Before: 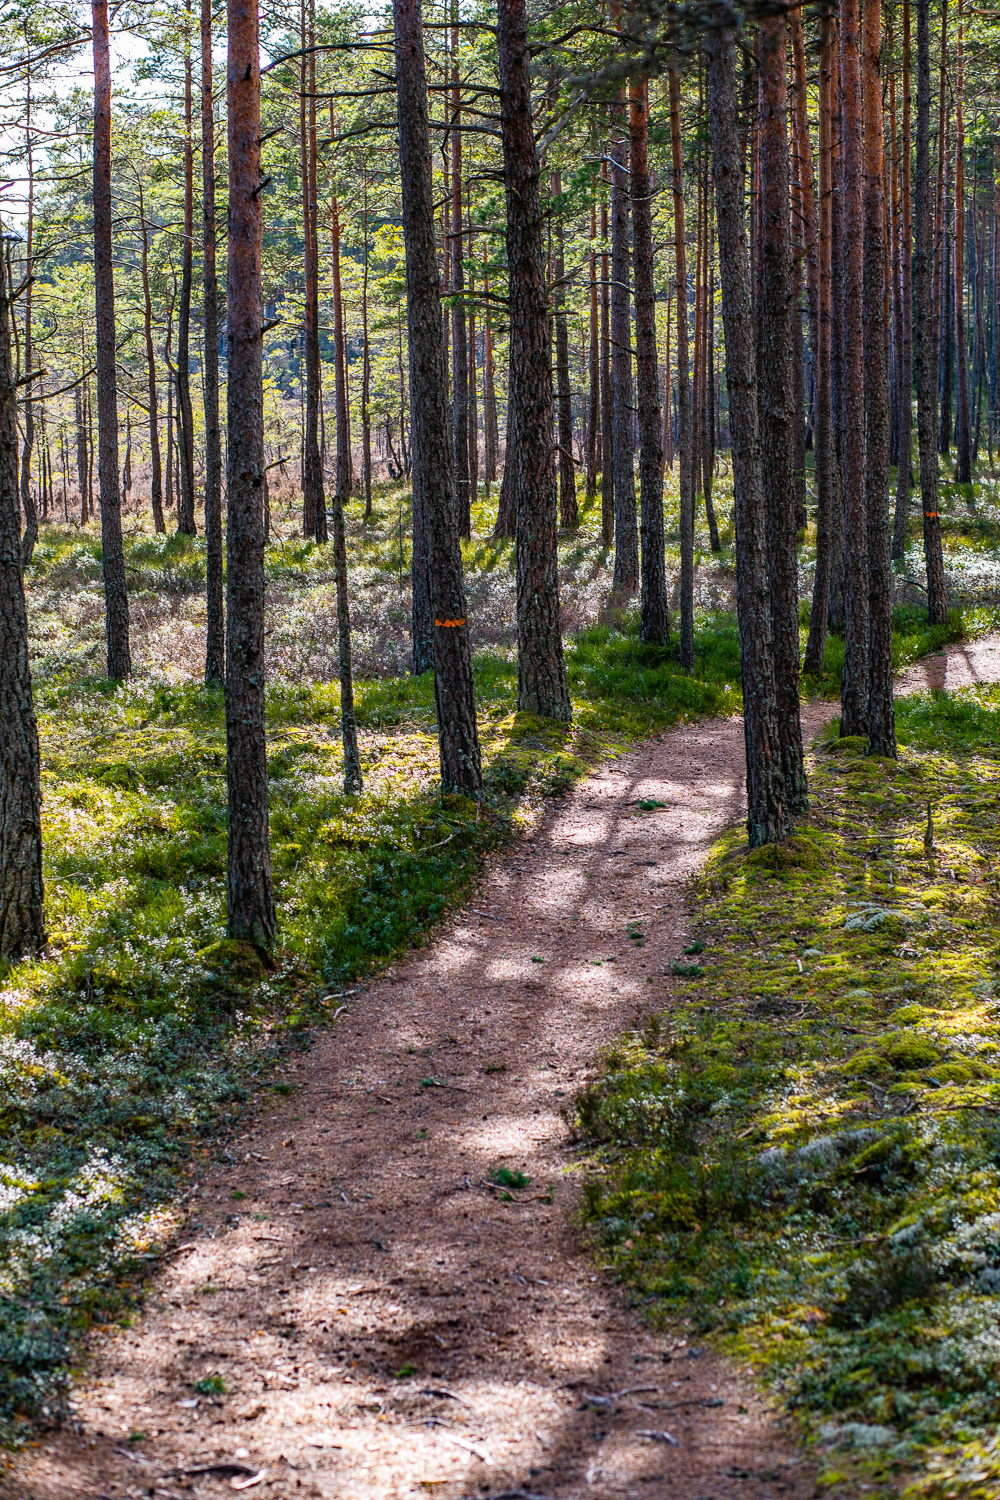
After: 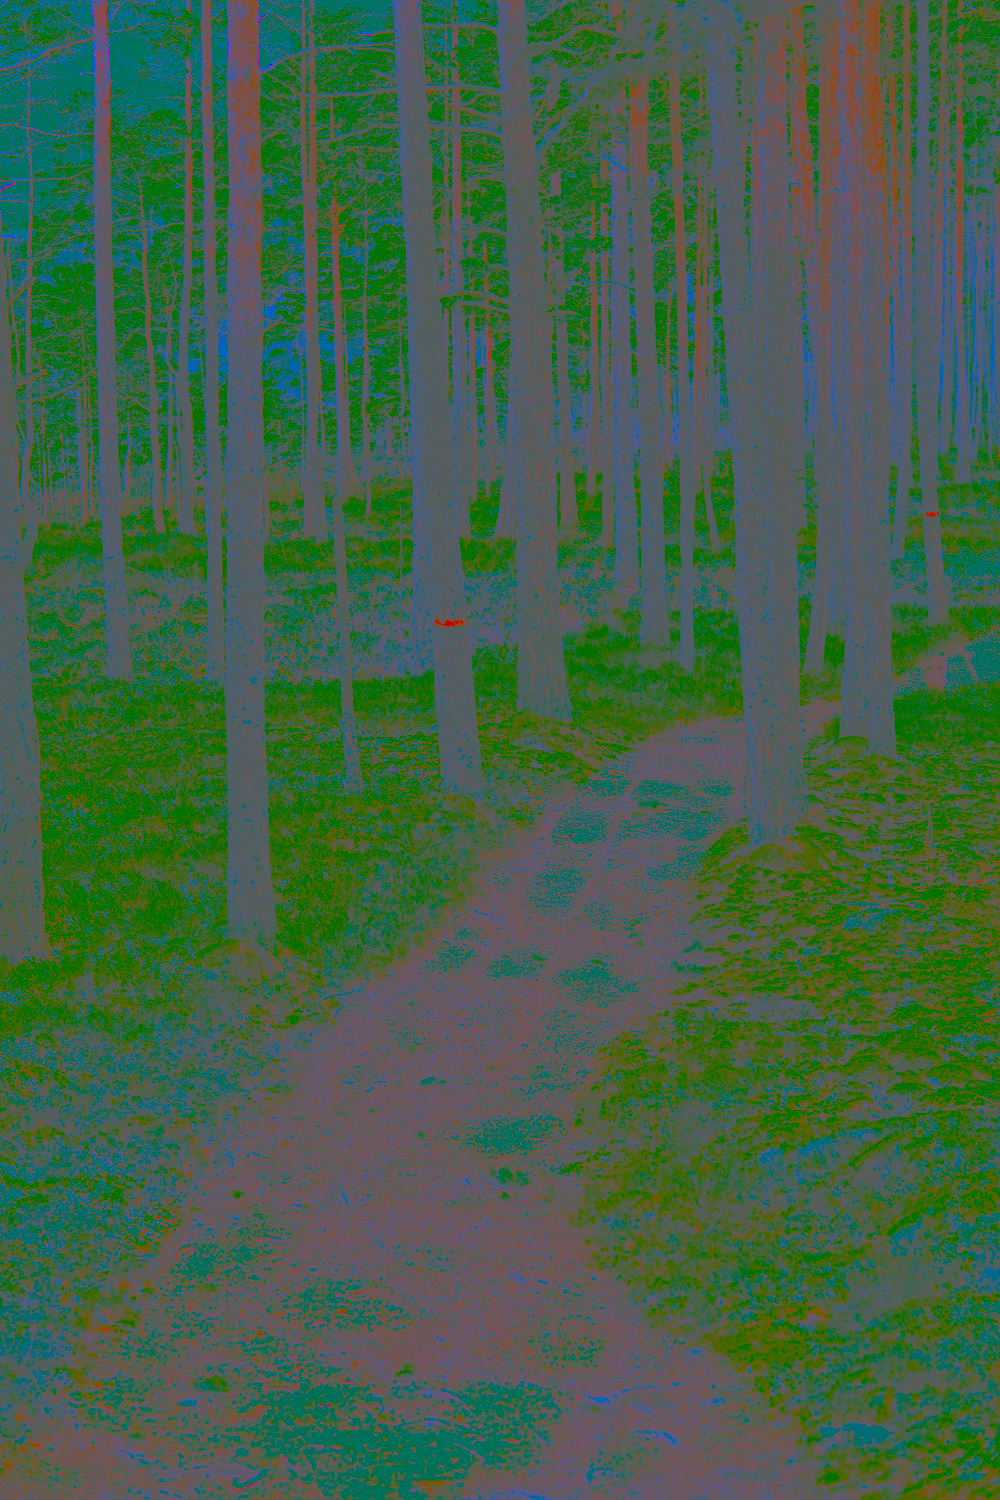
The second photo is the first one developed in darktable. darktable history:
tone equalizer: -8 EV -0.75 EV, -7 EV -0.7 EV, -6 EV -0.6 EV, -5 EV -0.4 EV, -3 EV 0.4 EV, -2 EV 0.6 EV, -1 EV 0.7 EV, +0 EV 0.75 EV, edges refinement/feathering 500, mask exposure compensation -1.57 EV, preserve details no
contrast brightness saturation: contrast -0.99, brightness -0.17, saturation 0.75
color balance: mode lift, gamma, gain (sRGB), lift [0.997, 0.979, 1.021, 1.011], gamma [1, 1.084, 0.916, 0.998], gain [1, 0.87, 1.13, 1.101], contrast 4.55%, contrast fulcrum 38.24%, output saturation 104.09%
